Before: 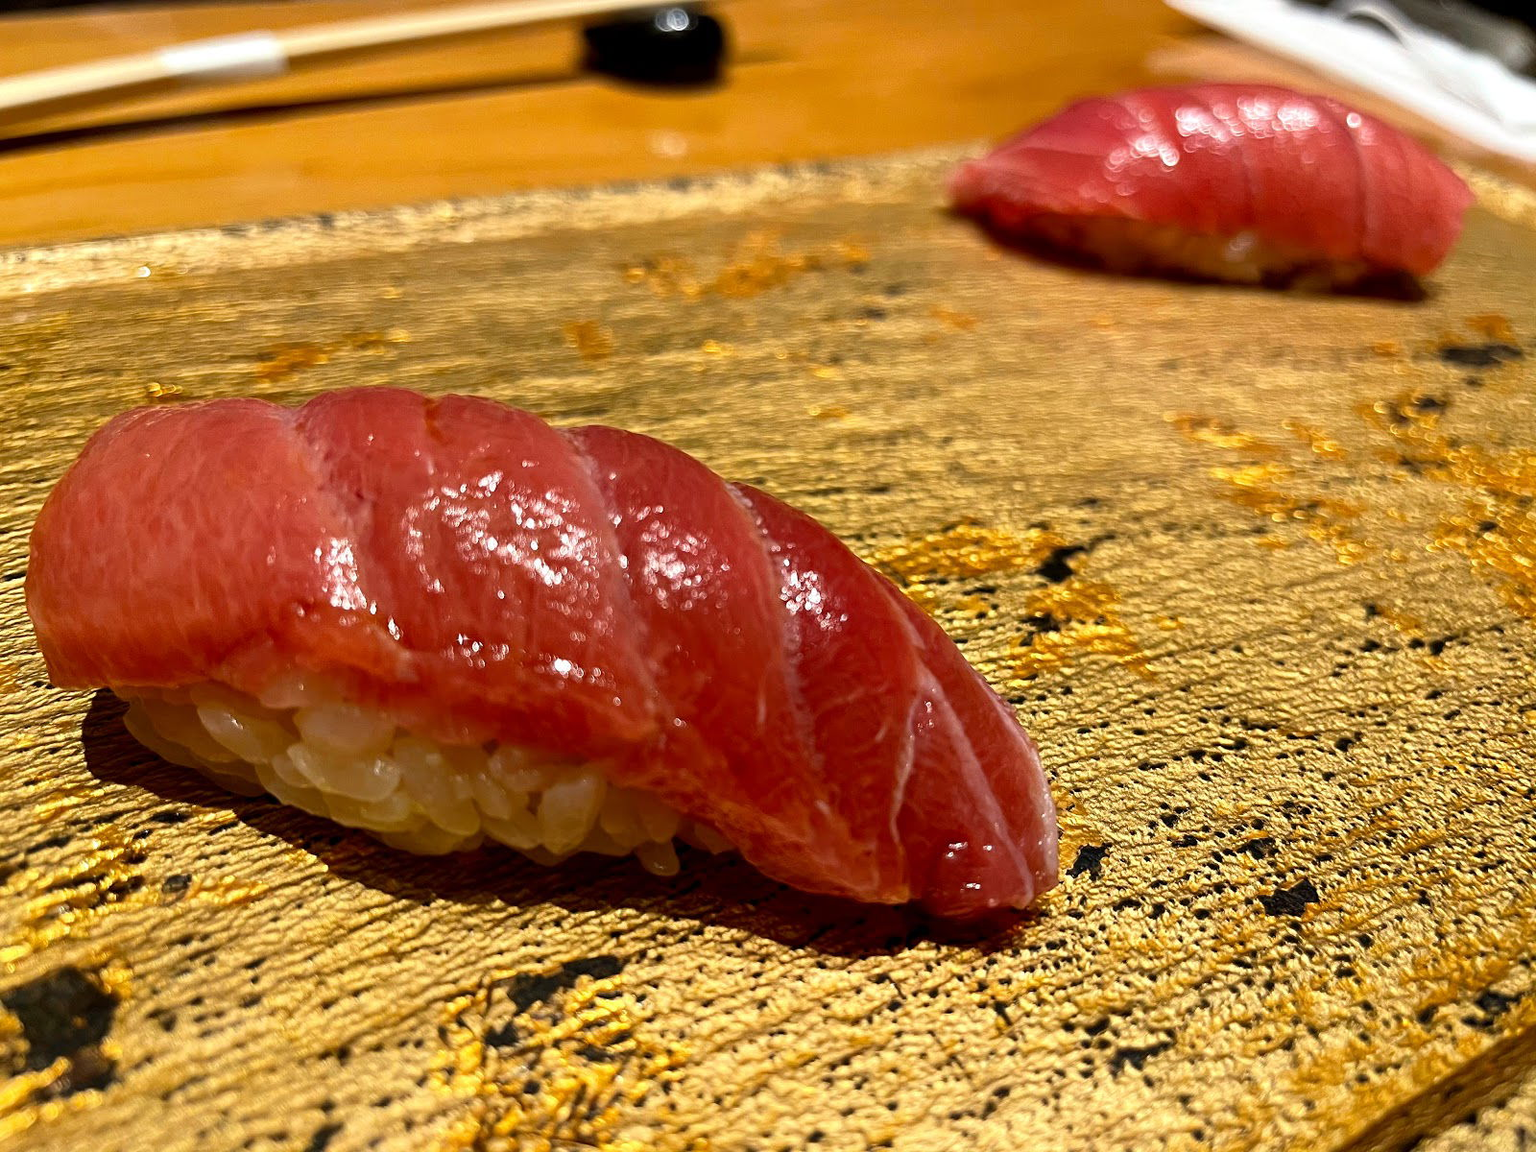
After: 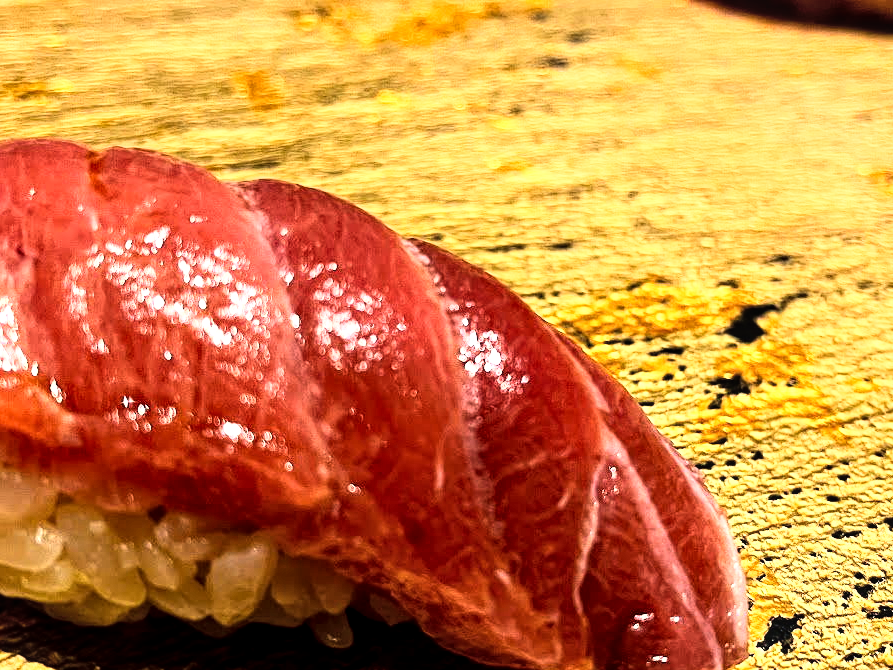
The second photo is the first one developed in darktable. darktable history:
crop and rotate: left 22.13%, top 22.054%, right 22.026%, bottom 22.102%
local contrast: highlights 99%, shadows 86%, detail 160%, midtone range 0.2
rgb curve: curves: ch0 [(0, 0) (0.21, 0.15) (0.24, 0.21) (0.5, 0.75) (0.75, 0.96) (0.89, 0.99) (1, 1)]; ch1 [(0, 0.02) (0.21, 0.13) (0.25, 0.2) (0.5, 0.67) (0.75, 0.9) (0.89, 0.97) (1, 1)]; ch2 [(0, 0.02) (0.21, 0.13) (0.25, 0.2) (0.5, 0.67) (0.75, 0.9) (0.89, 0.97) (1, 1)], compensate middle gray true
